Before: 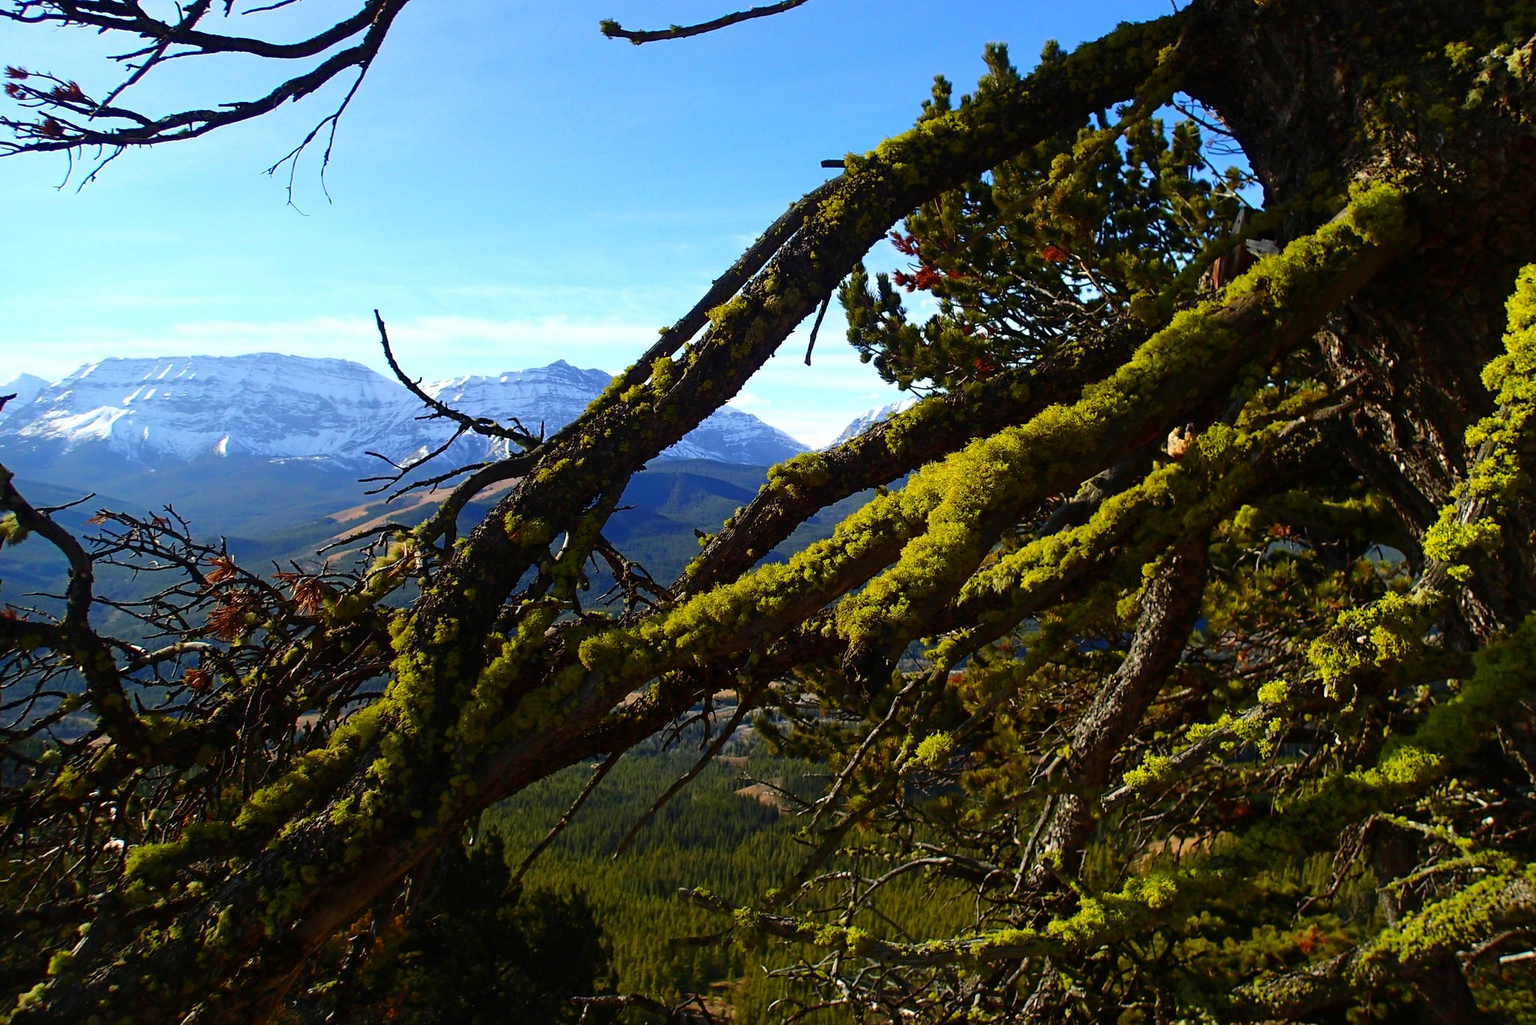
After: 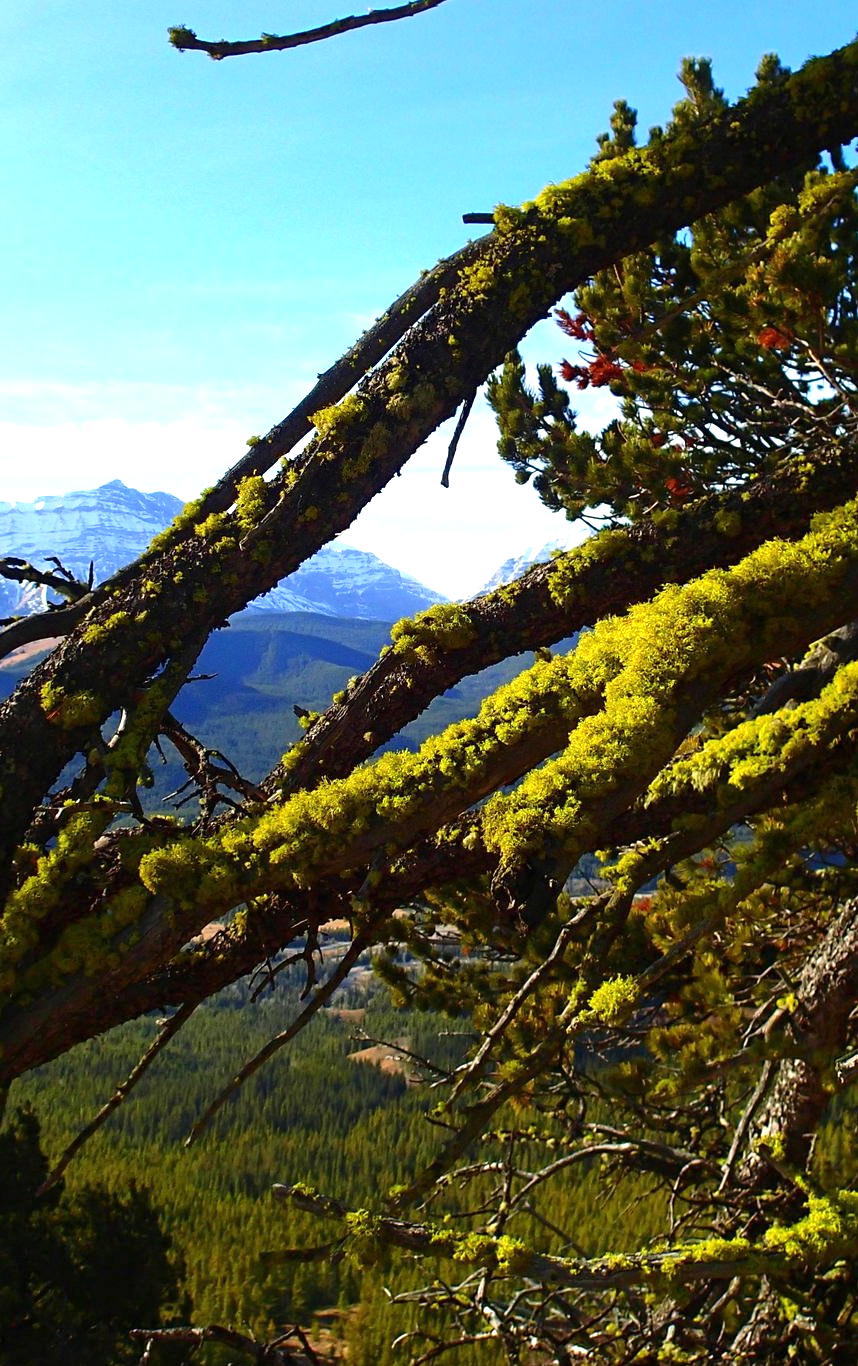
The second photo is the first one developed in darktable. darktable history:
crop: left 30.861%, right 27.218%
exposure: exposure 0.726 EV, compensate highlight preservation false
